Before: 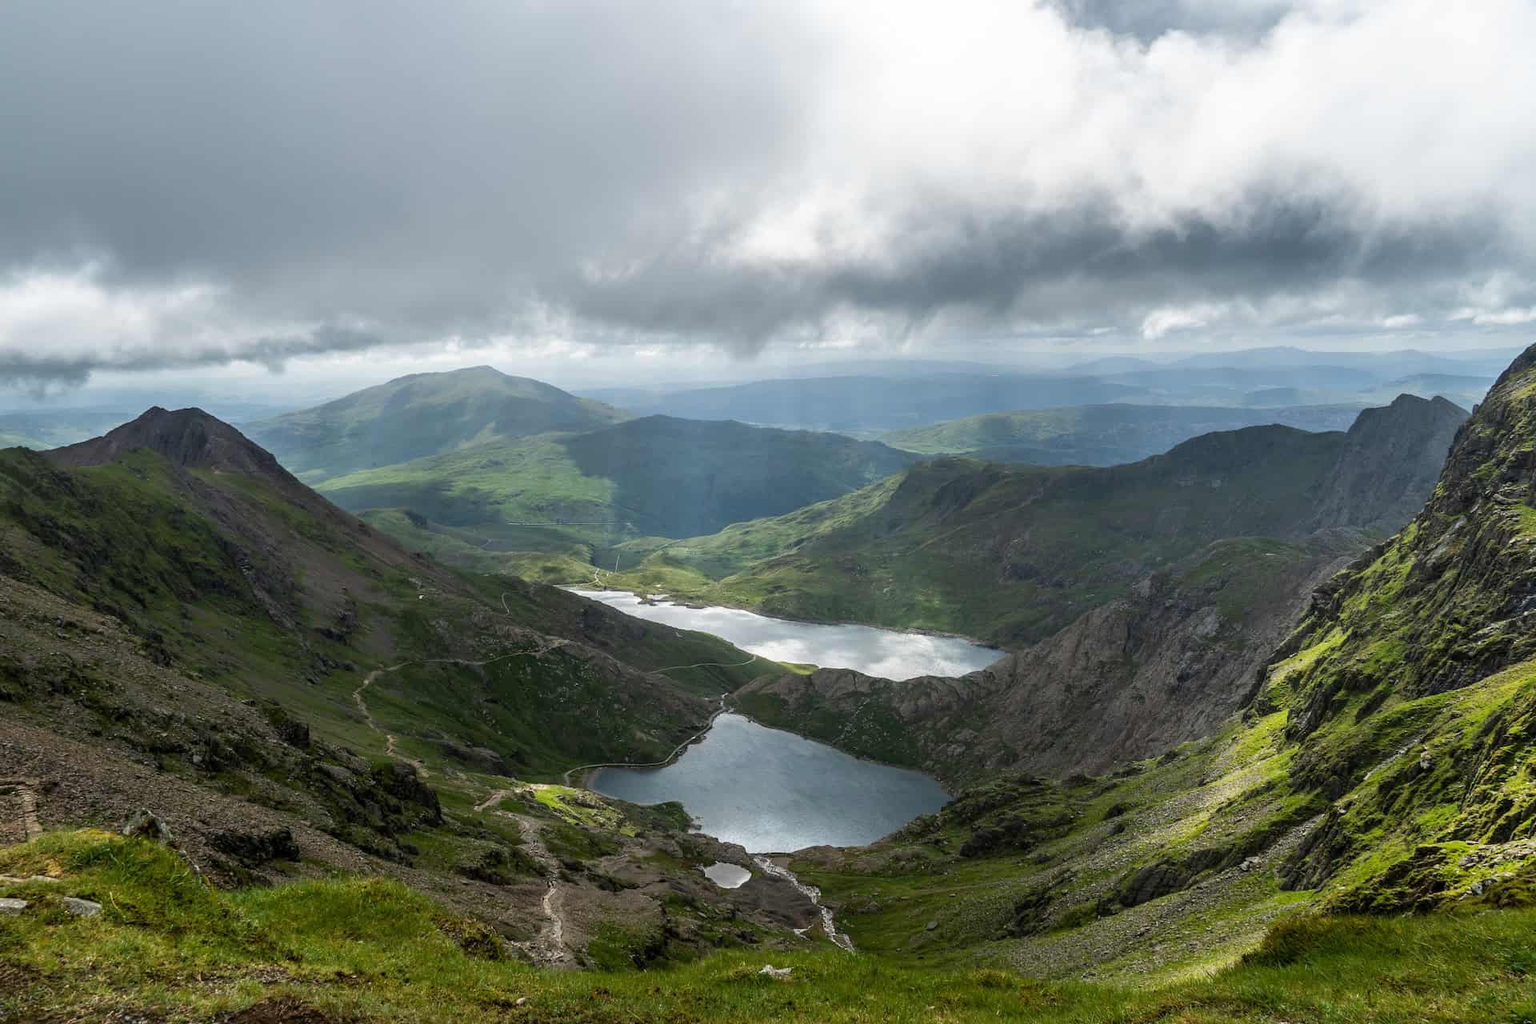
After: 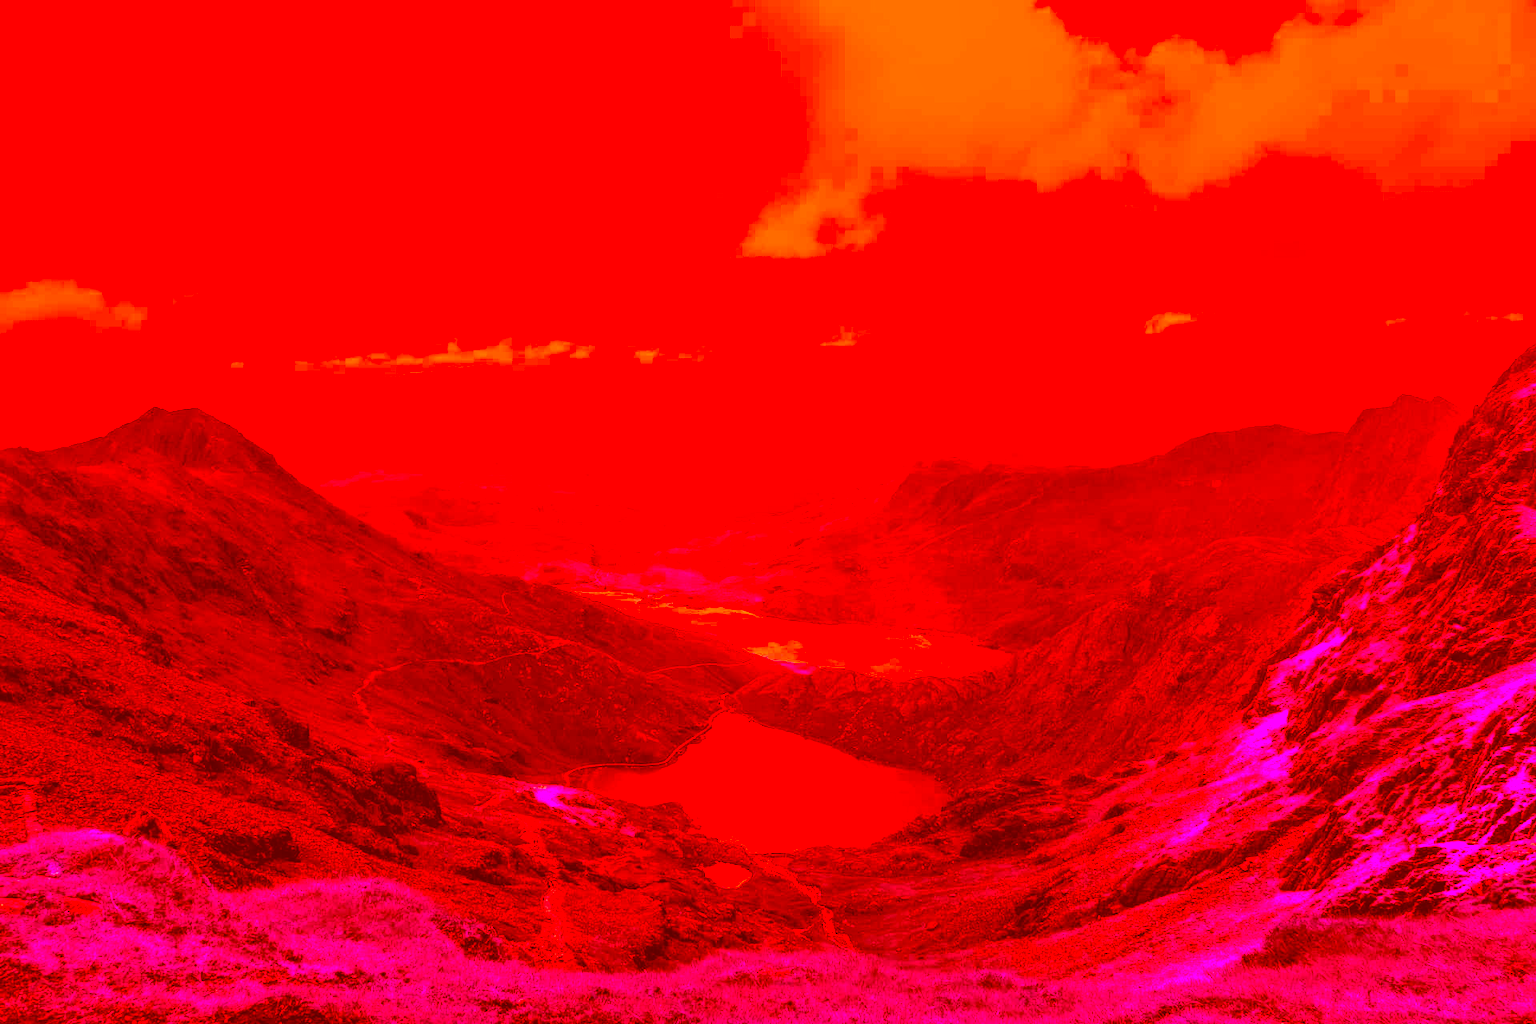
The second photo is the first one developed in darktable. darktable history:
color correction: highlights a* -39.6, highlights b* -39.31, shadows a* -39.32, shadows b* -39.69, saturation -2.99
local contrast: detail 130%
